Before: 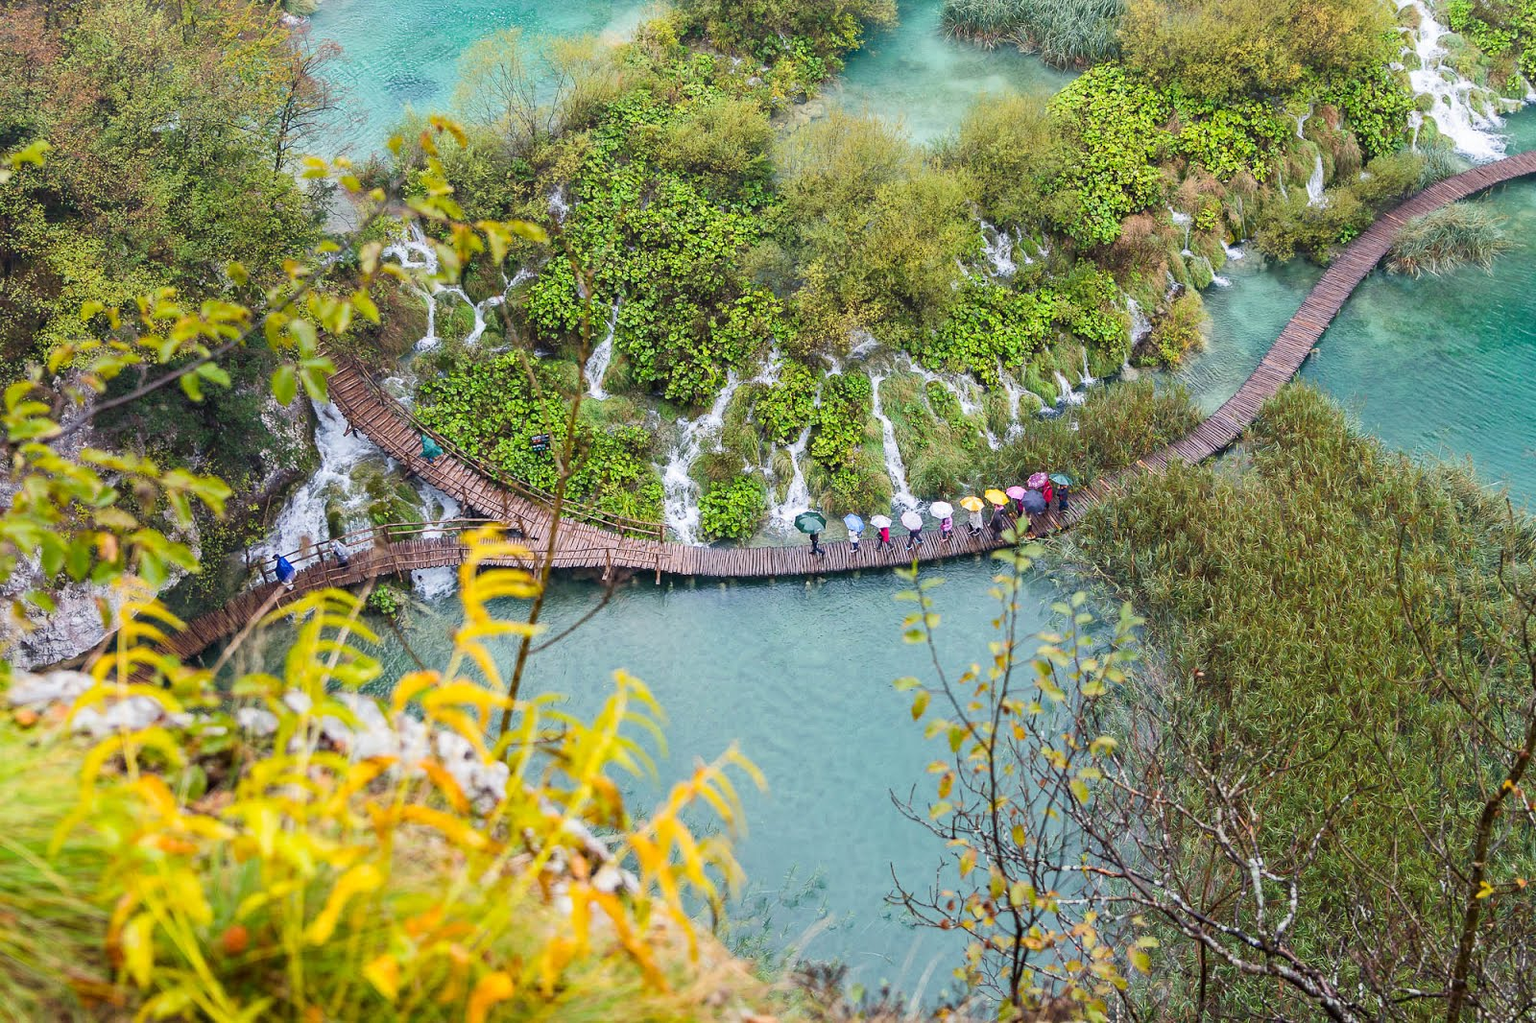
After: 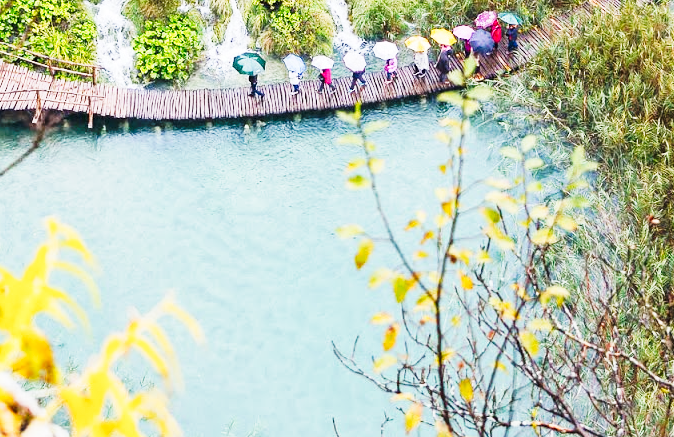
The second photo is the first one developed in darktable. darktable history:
tone curve: curves: ch0 [(0, 0) (0.003, 0.003) (0.011, 0.013) (0.025, 0.028) (0.044, 0.05) (0.069, 0.078) (0.1, 0.113) (0.136, 0.153) (0.177, 0.2) (0.224, 0.271) (0.277, 0.374) (0.335, 0.47) (0.399, 0.574) (0.468, 0.688) (0.543, 0.79) (0.623, 0.859) (0.709, 0.919) (0.801, 0.957) (0.898, 0.978) (1, 1)], preserve colors none
tone equalizer: on, module defaults
crop: left 37.221%, top 45.169%, right 20.63%, bottom 13.777%
